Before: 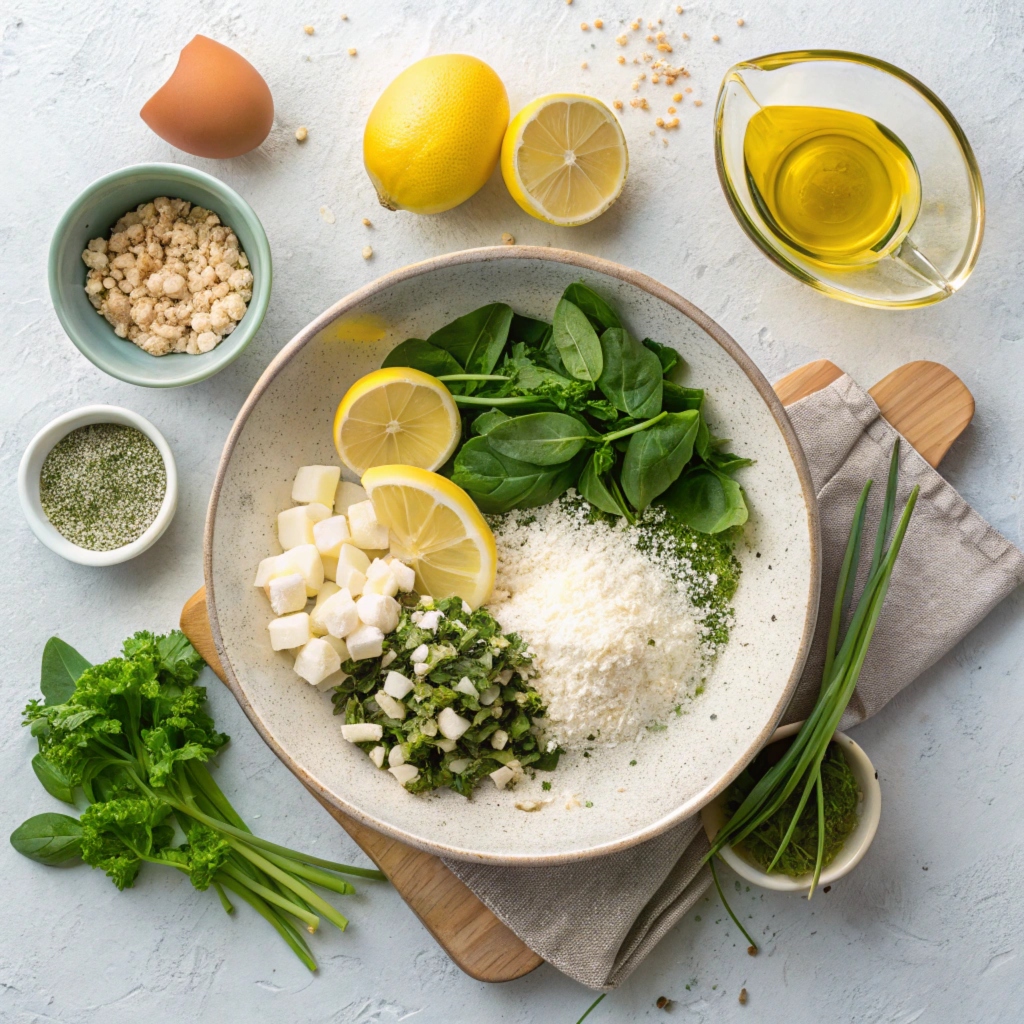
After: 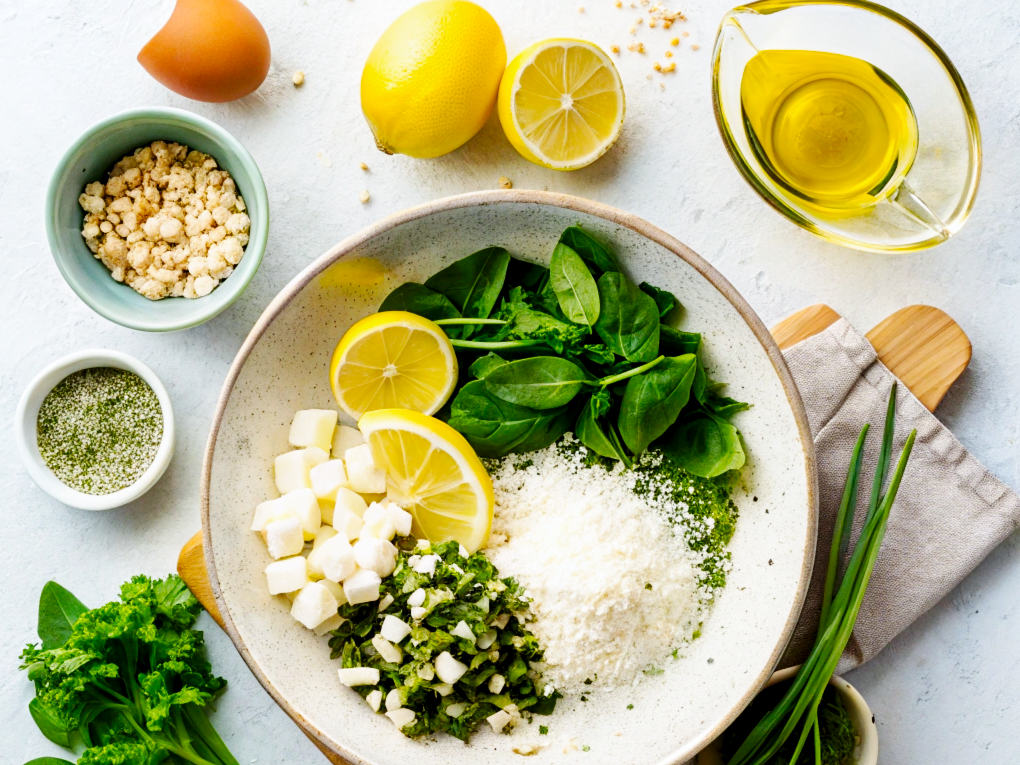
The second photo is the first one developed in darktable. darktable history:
crop: left 0.387%, top 5.469%, bottom 19.809%
exposure: black level correction 0.01, exposure 0.014 EV, compensate highlight preservation false
base curve: curves: ch0 [(0, 0) (0.032, 0.025) (0.121, 0.166) (0.206, 0.329) (0.605, 0.79) (1, 1)], preserve colors none
color balance rgb: perceptual saturation grading › global saturation 8.89%, saturation formula JzAzBz (2021)
white balance: red 0.982, blue 1.018
